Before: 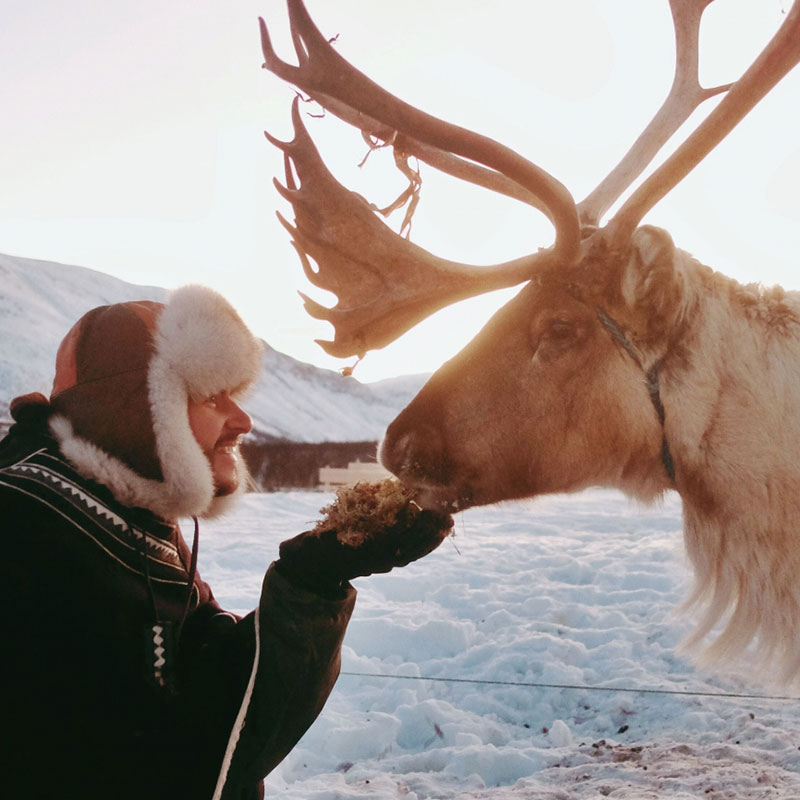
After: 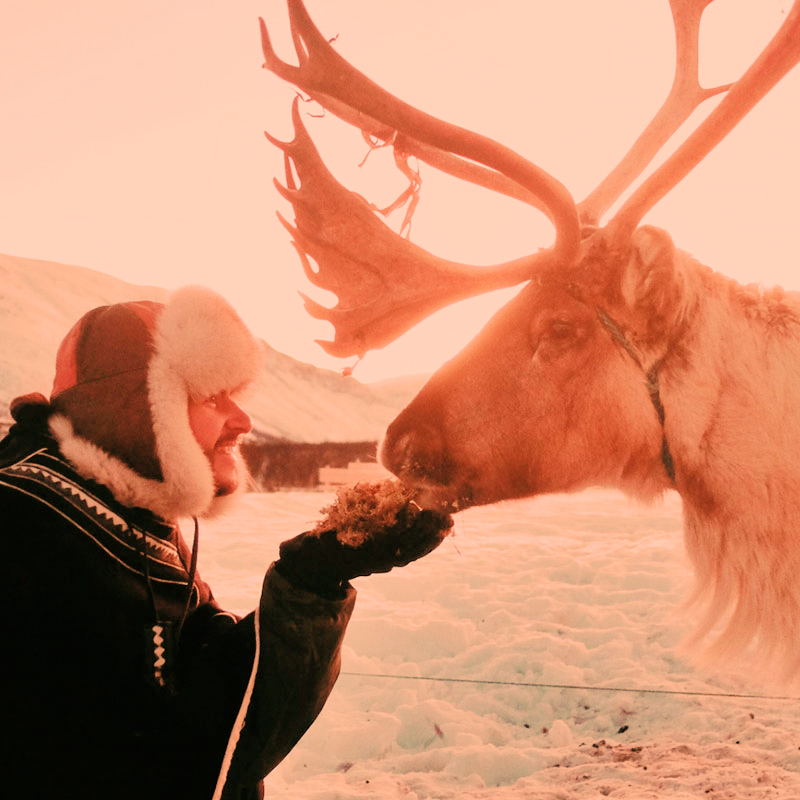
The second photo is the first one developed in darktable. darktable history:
filmic rgb: black relative exposure -6.68 EV, white relative exposure 4.56 EV, hardness 3.25
exposure: black level correction 0, exposure 0.5 EV, compensate exposure bias true, compensate highlight preservation false
white balance: red 1.467, blue 0.684
